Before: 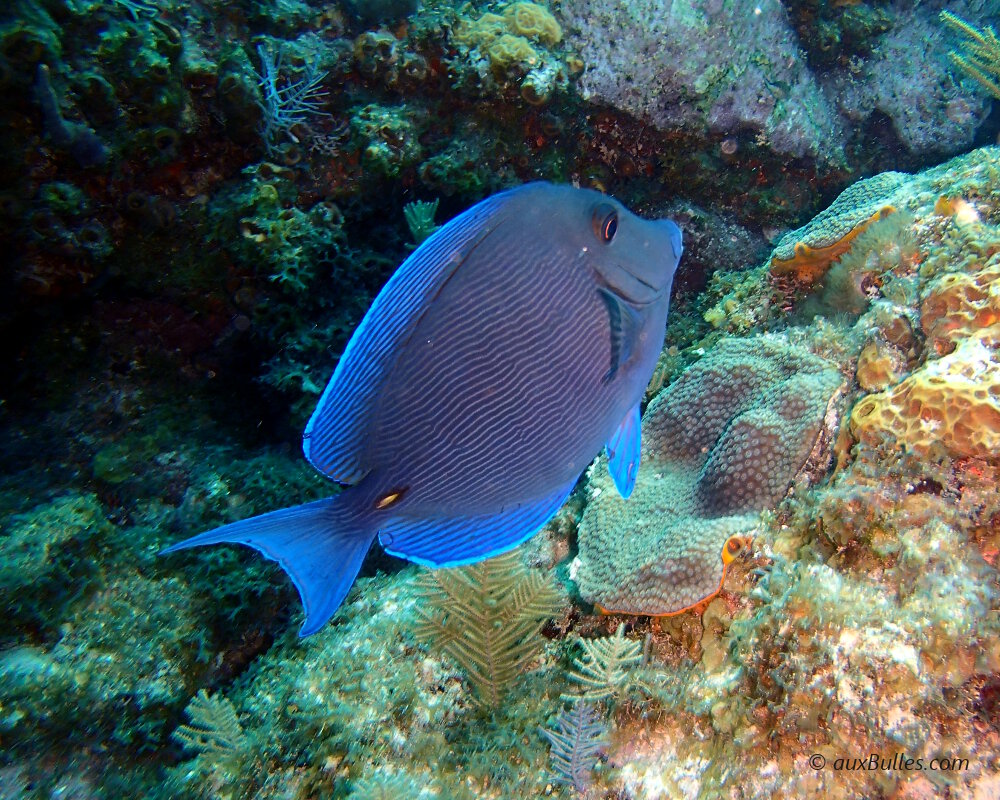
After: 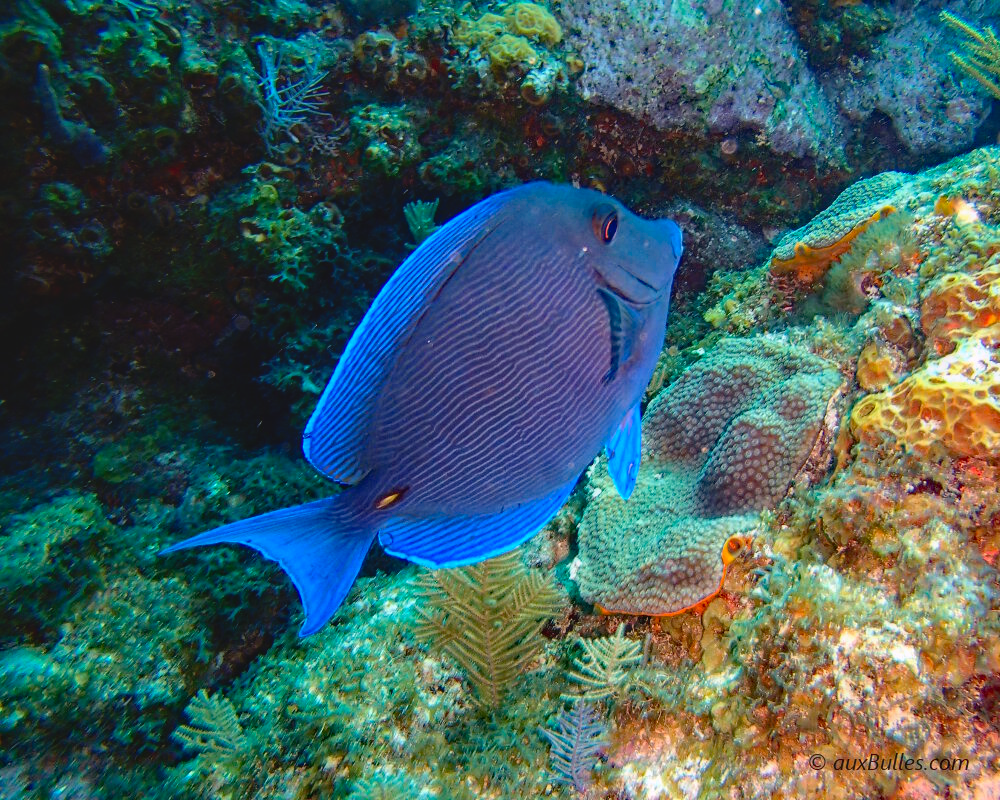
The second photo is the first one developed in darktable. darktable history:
local contrast: on, module defaults
haze removal: strength 0.399, distance 0.219, compatibility mode true, adaptive false
contrast brightness saturation: contrast -0.171, saturation 0.187
